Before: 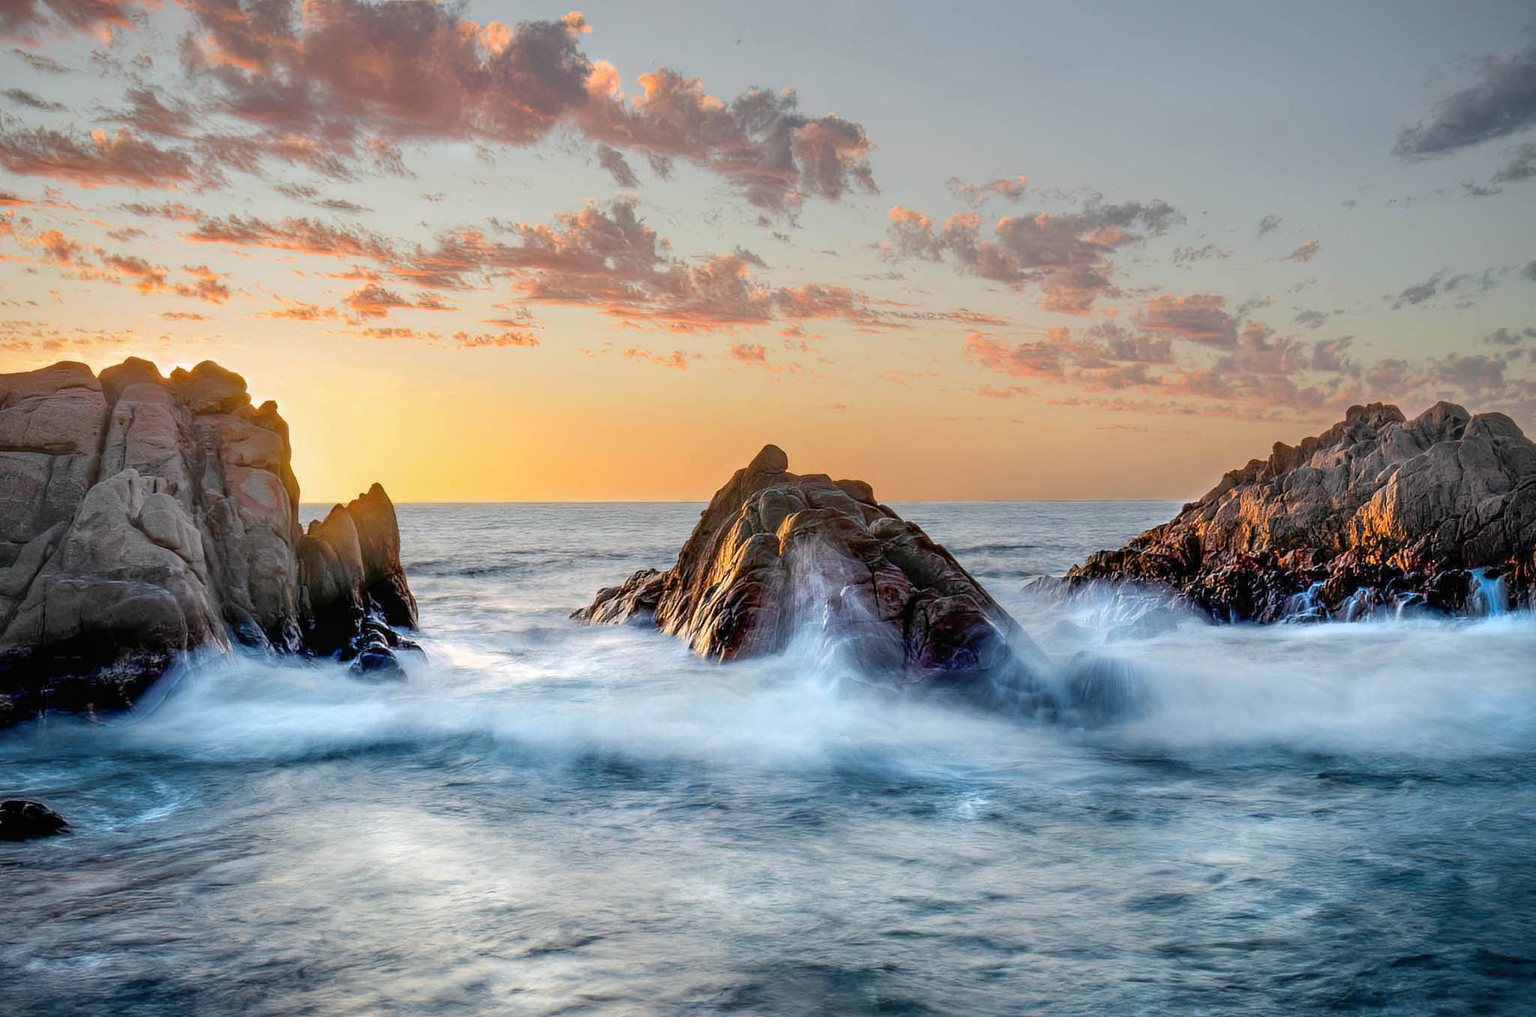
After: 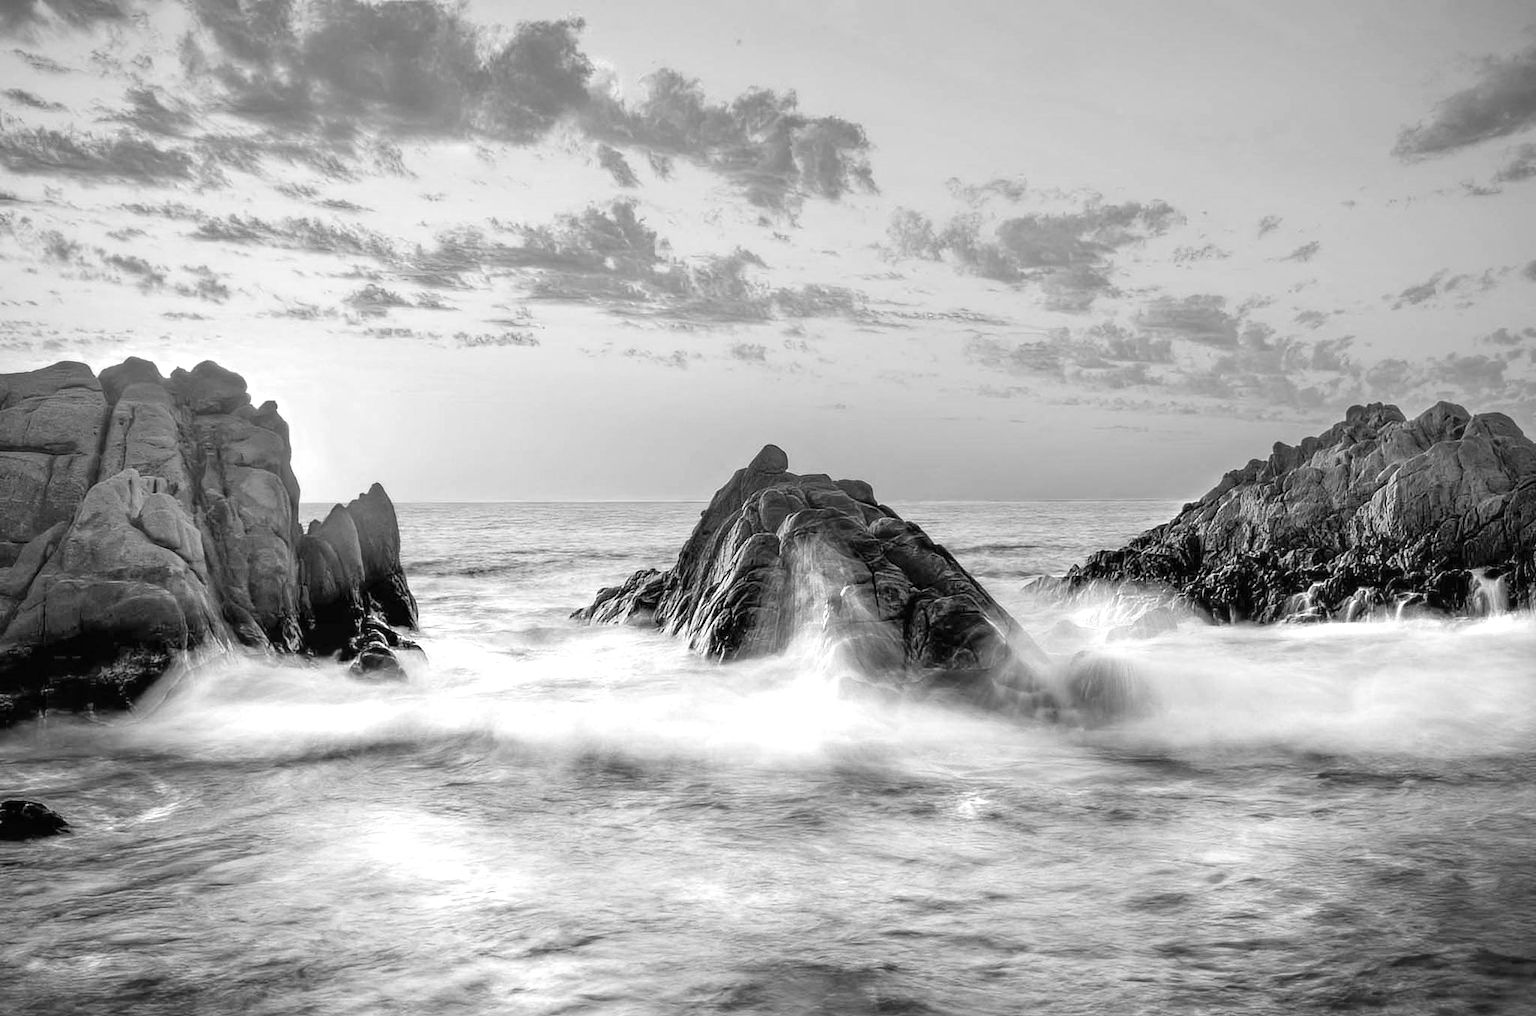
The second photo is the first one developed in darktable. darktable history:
color calibration: output gray [0.246, 0.254, 0.501, 0], gray › normalize channels true, illuminant same as pipeline (D50), adaptation XYZ, x 0.346, y 0.359, gamut compression 0
exposure: black level correction 0, exposure 0.7 EV, compensate exposure bias true, compensate highlight preservation false
